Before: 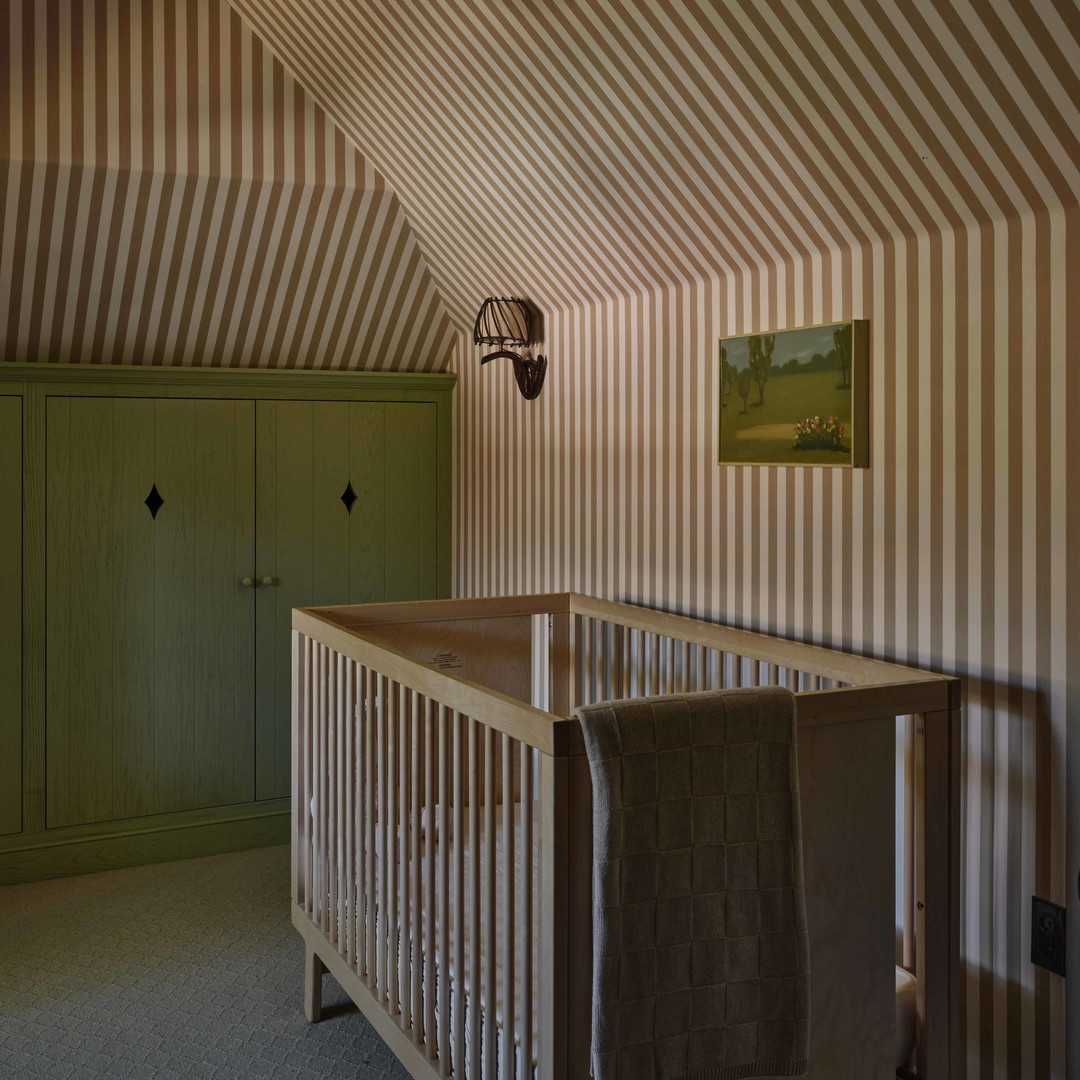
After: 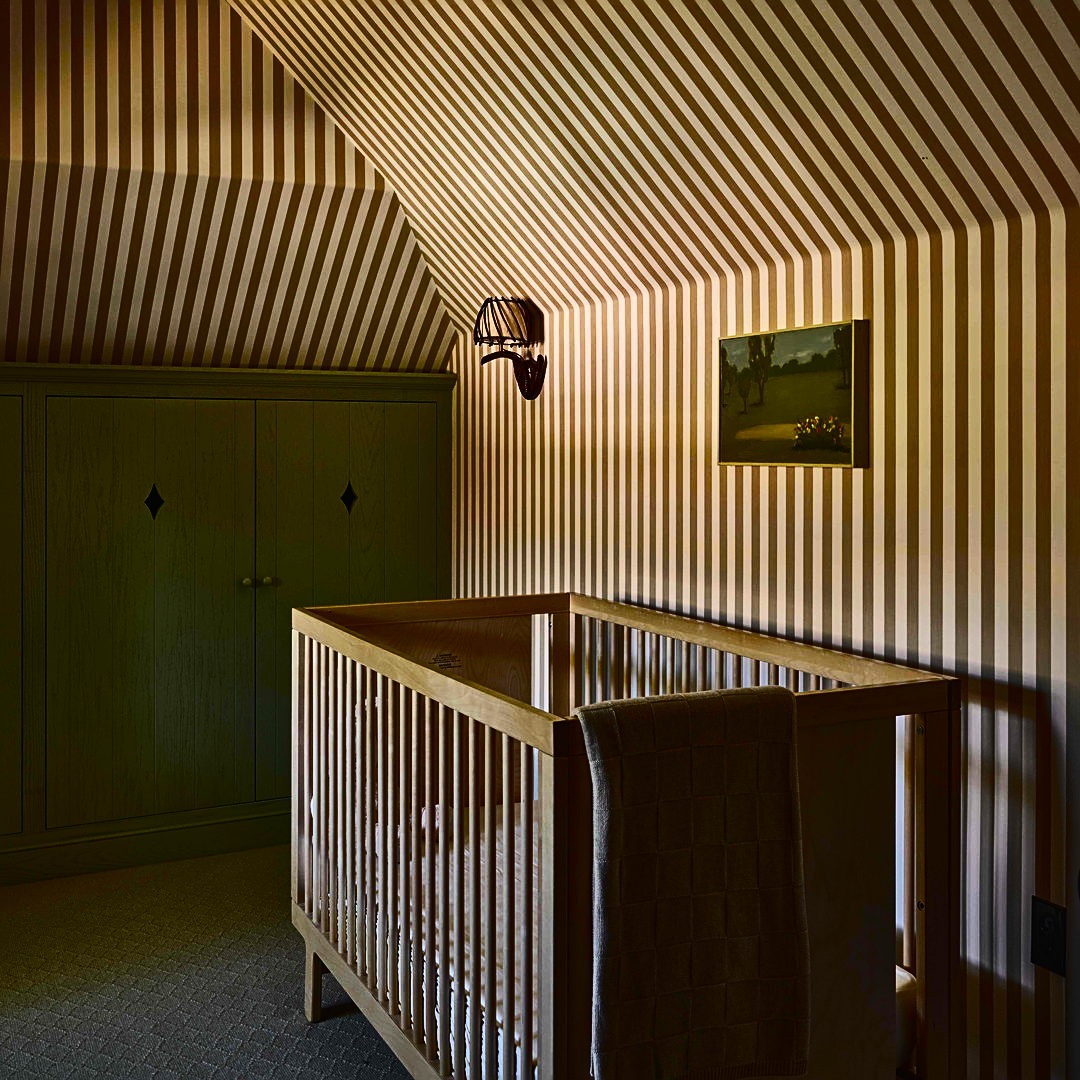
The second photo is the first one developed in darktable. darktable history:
contrast brightness saturation: contrast 0.29
color balance rgb: global offset › luminance 0.487%, global offset › hue 56.44°, linear chroma grading › global chroma 14.929%, perceptual saturation grading › global saturation 20%, perceptual saturation grading › highlights 1.819%, perceptual saturation grading › shadows 49.535%, perceptual brilliance grading › highlights 17.341%, perceptual brilliance grading › mid-tones 30.792%, perceptual brilliance grading › shadows -31.36%
sharpen: on, module defaults
